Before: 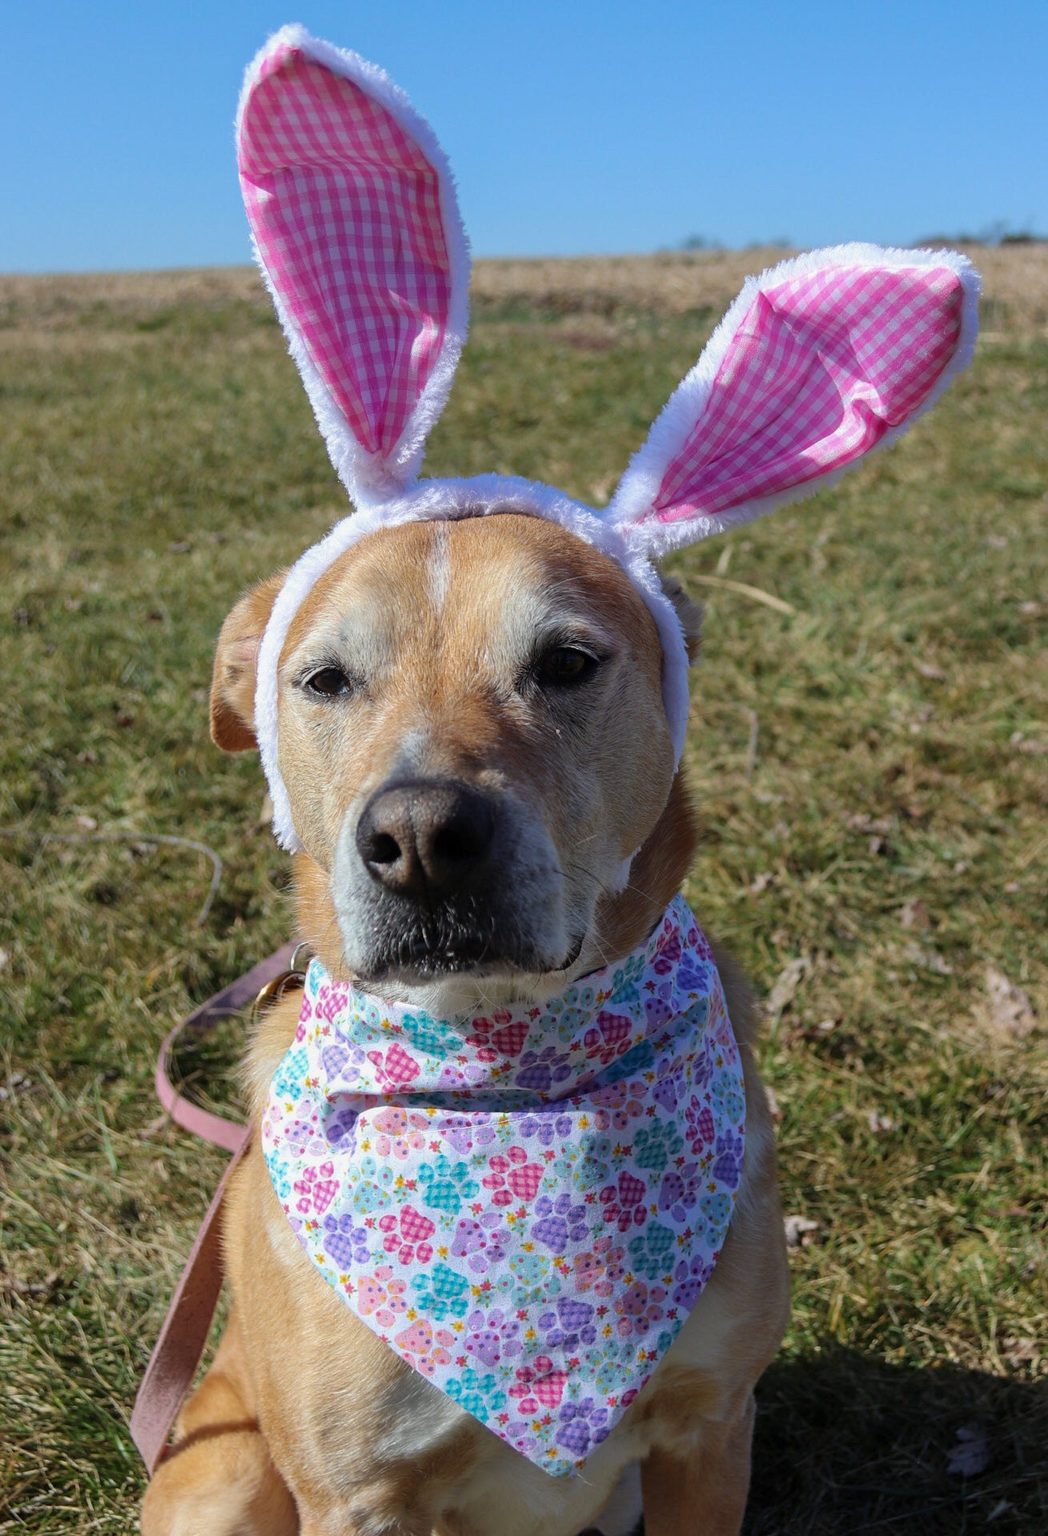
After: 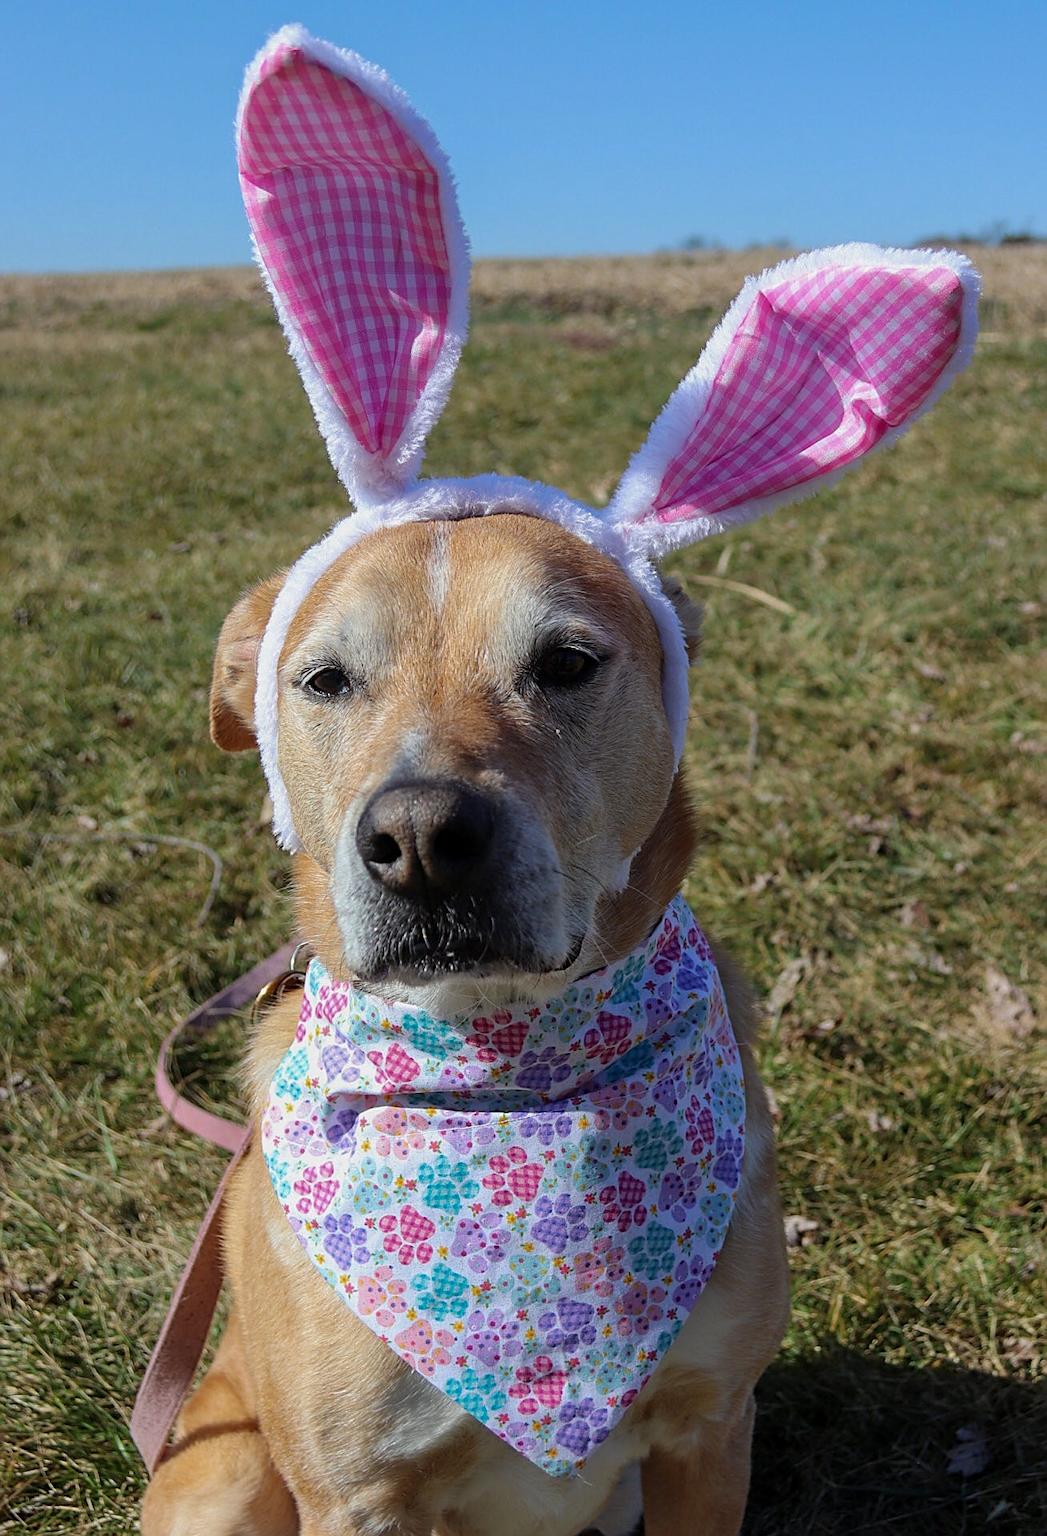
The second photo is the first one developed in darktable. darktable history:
exposure: black level correction 0.001, exposure -0.122 EV, compensate highlight preservation false
sharpen: on, module defaults
color balance rgb: perceptual saturation grading › global saturation -0.014%
